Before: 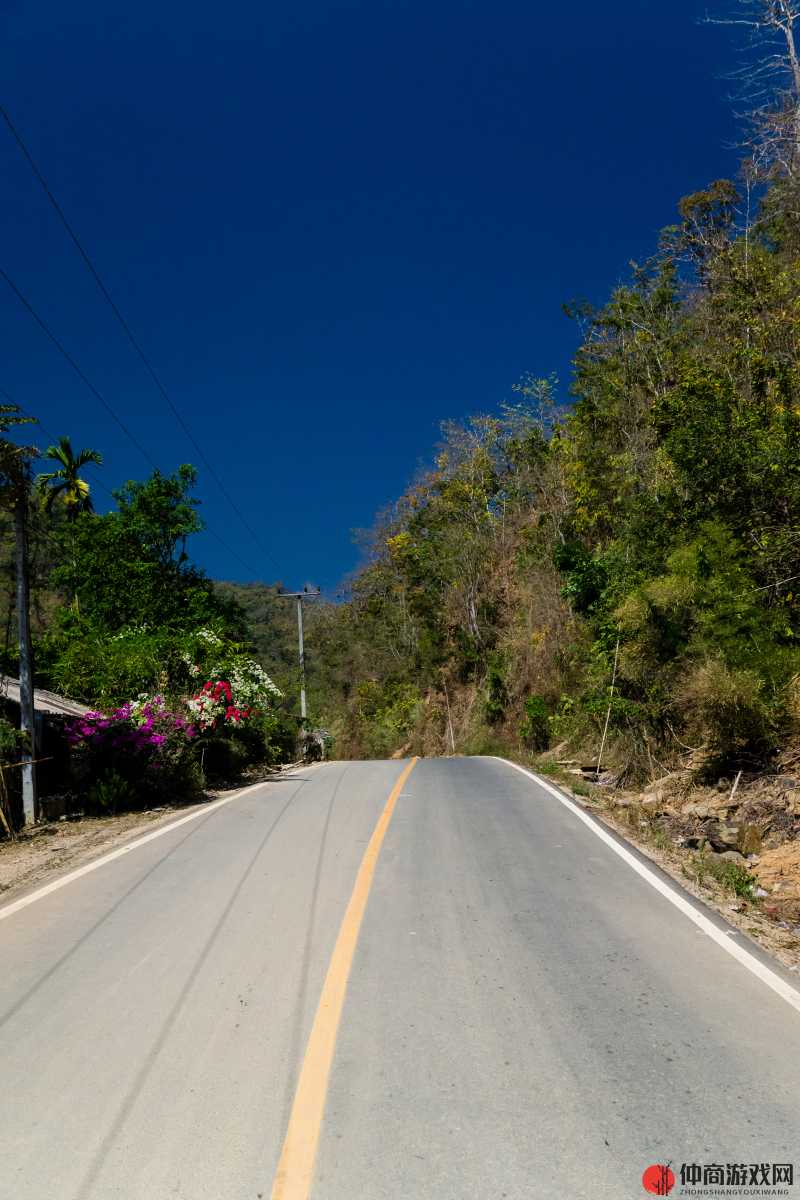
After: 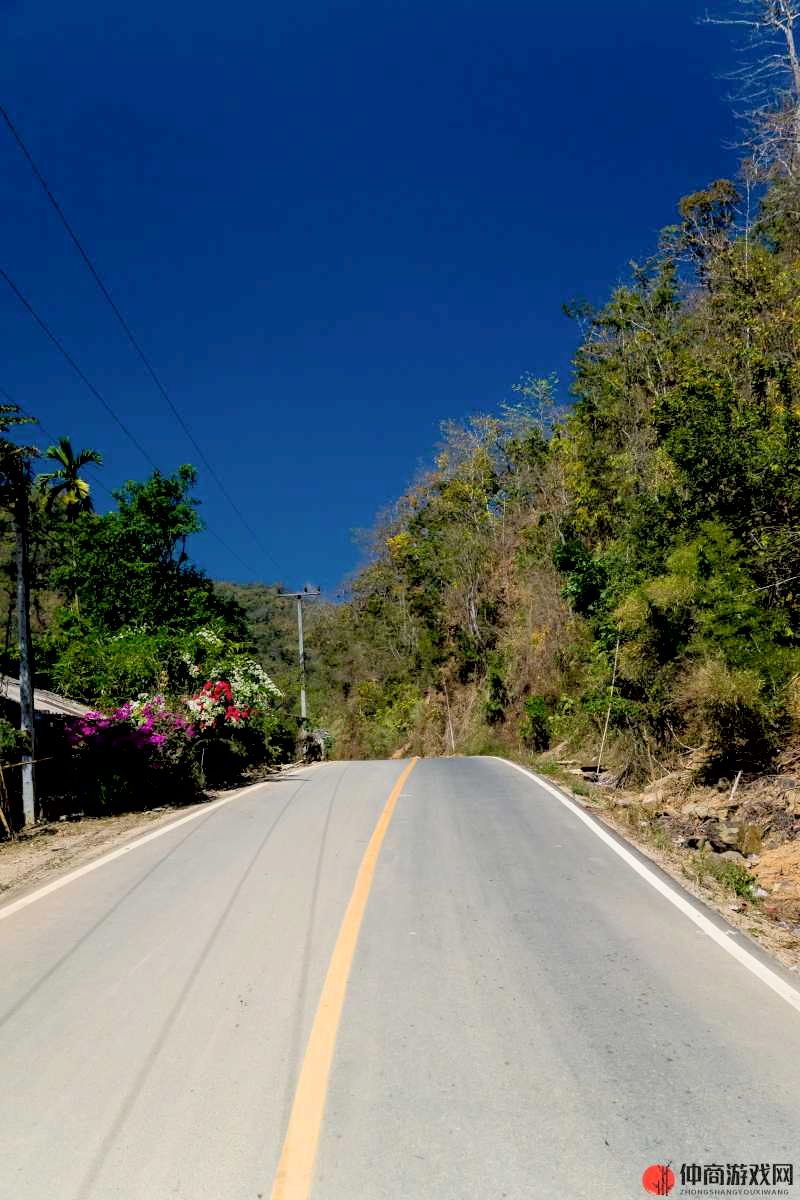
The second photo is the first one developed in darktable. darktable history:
contrast brightness saturation: brightness 0.15
vibrance: vibrance 14%
exposure: black level correction 0.009, exposure 0.014 EV, compensate highlight preservation false
